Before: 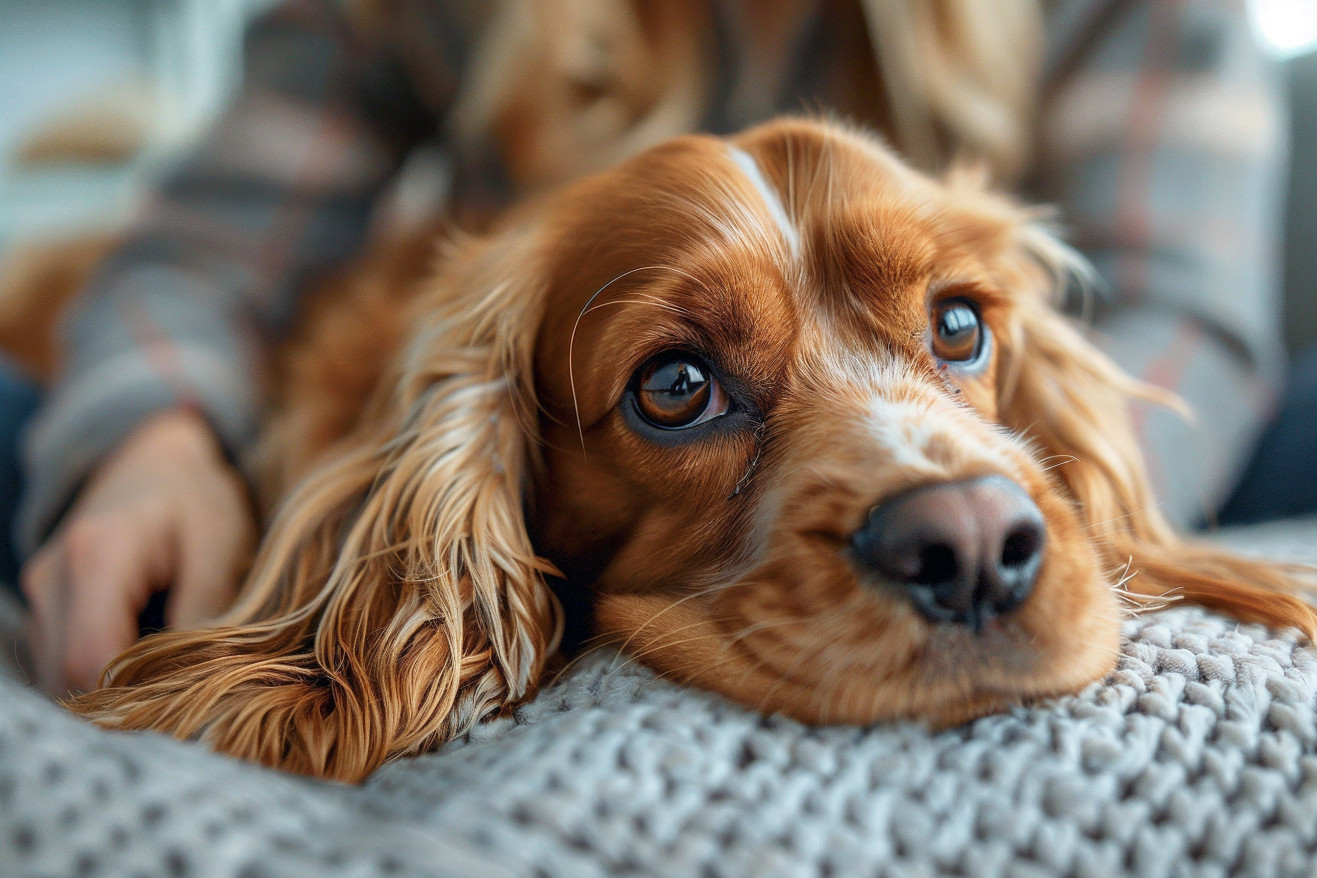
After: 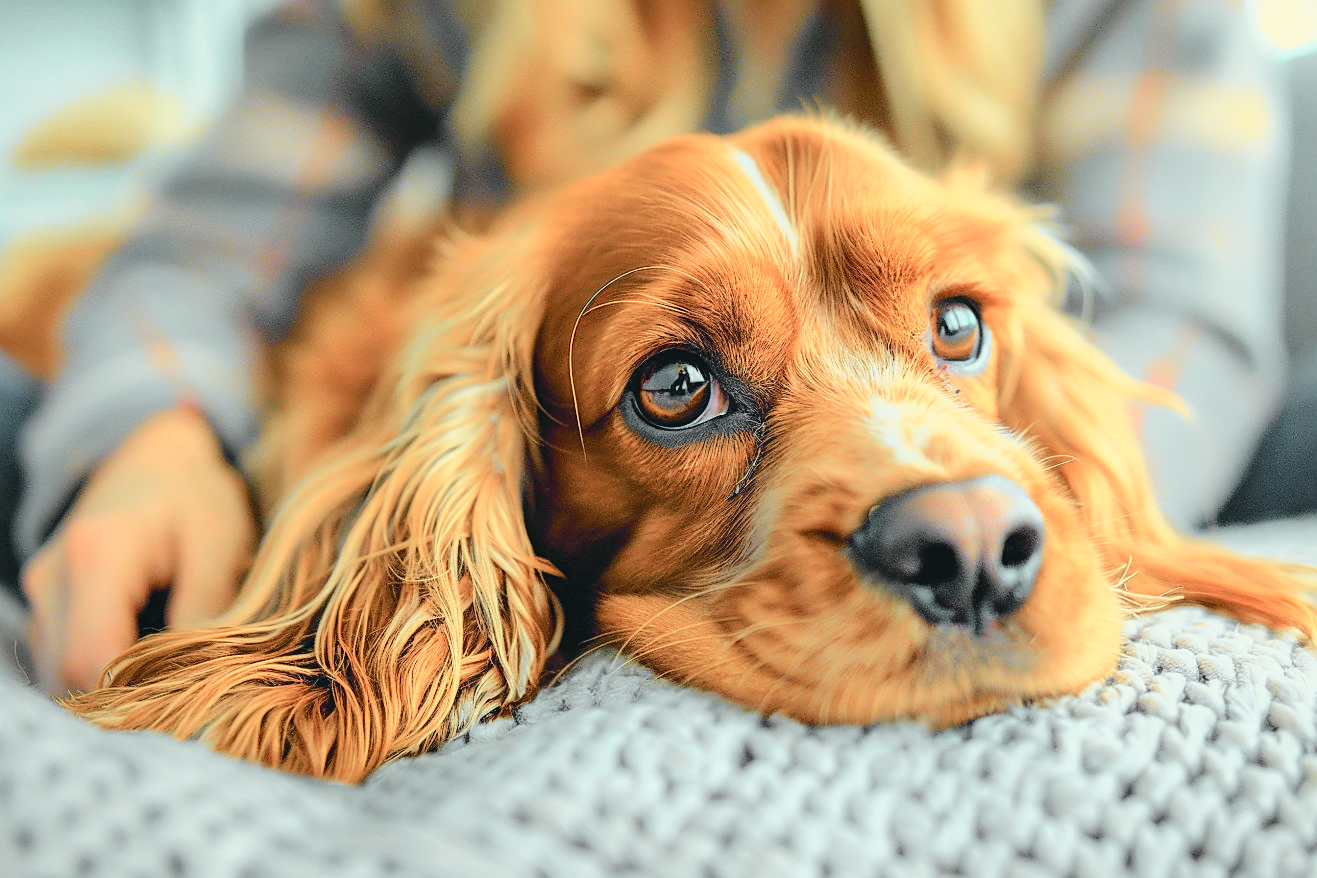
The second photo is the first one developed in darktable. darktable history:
global tonemap: drago (0.7, 100)
white balance: red 1.029, blue 0.92
sharpen: on, module defaults
tone curve: curves: ch0 [(0, 0.015) (0.084, 0.074) (0.162, 0.165) (0.304, 0.382) (0.466, 0.576) (0.654, 0.741) (0.848, 0.906) (0.984, 0.963)]; ch1 [(0, 0) (0.34, 0.235) (0.46, 0.46) (0.515, 0.502) (0.553, 0.567) (0.764, 0.815) (1, 1)]; ch2 [(0, 0) (0.44, 0.458) (0.479, 0.492) (0.524, 0.507) (0.547, 0.579) (0.673, 0.712) (1, 1)], color space Lab, independent channels, preserve colors none
